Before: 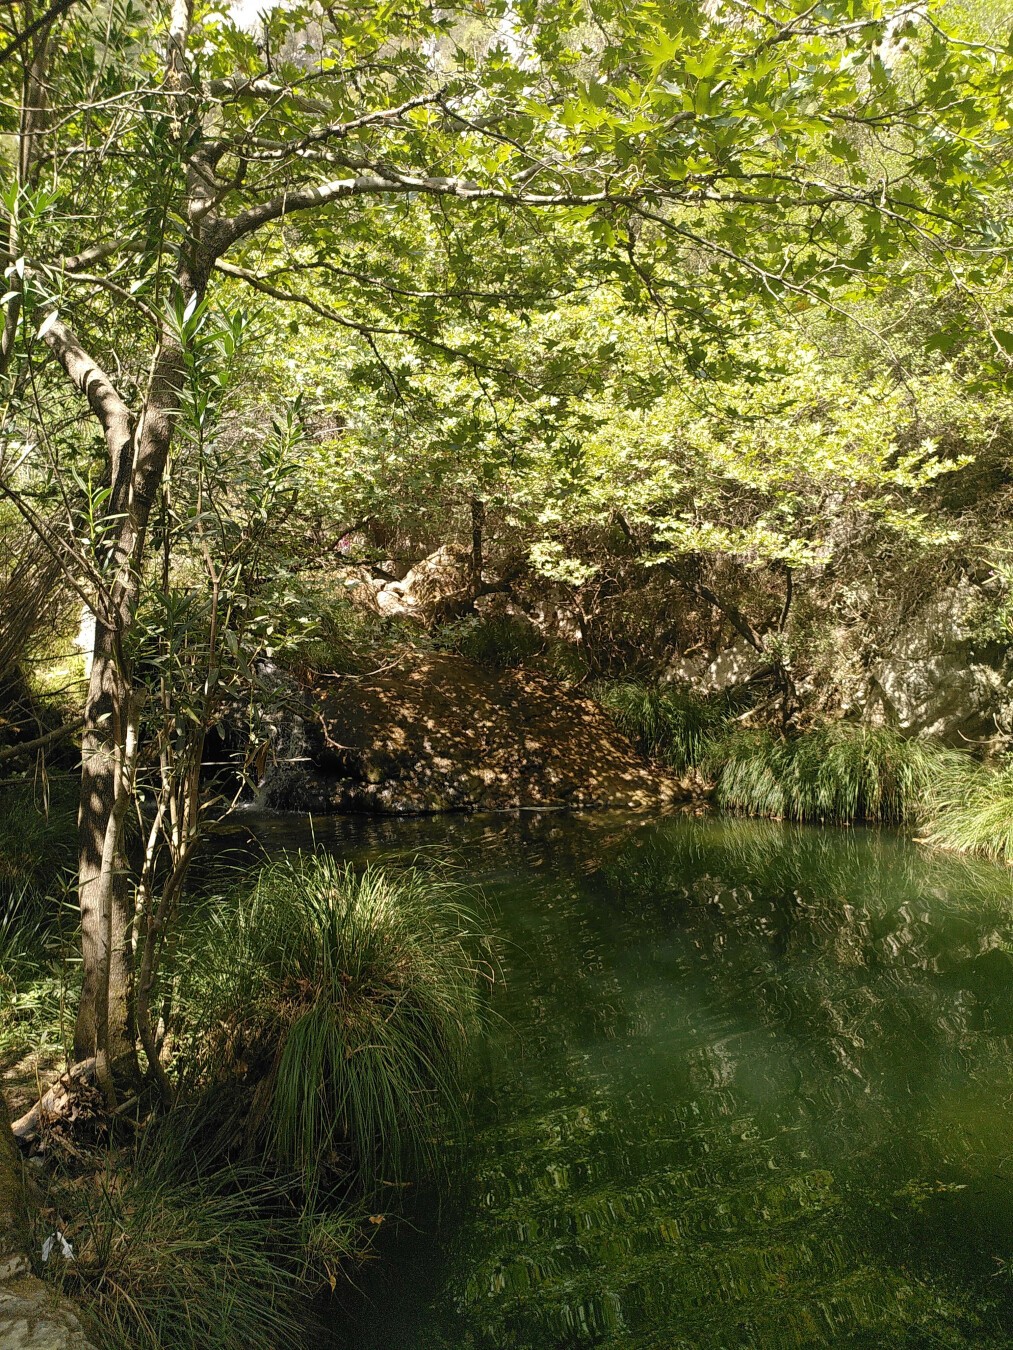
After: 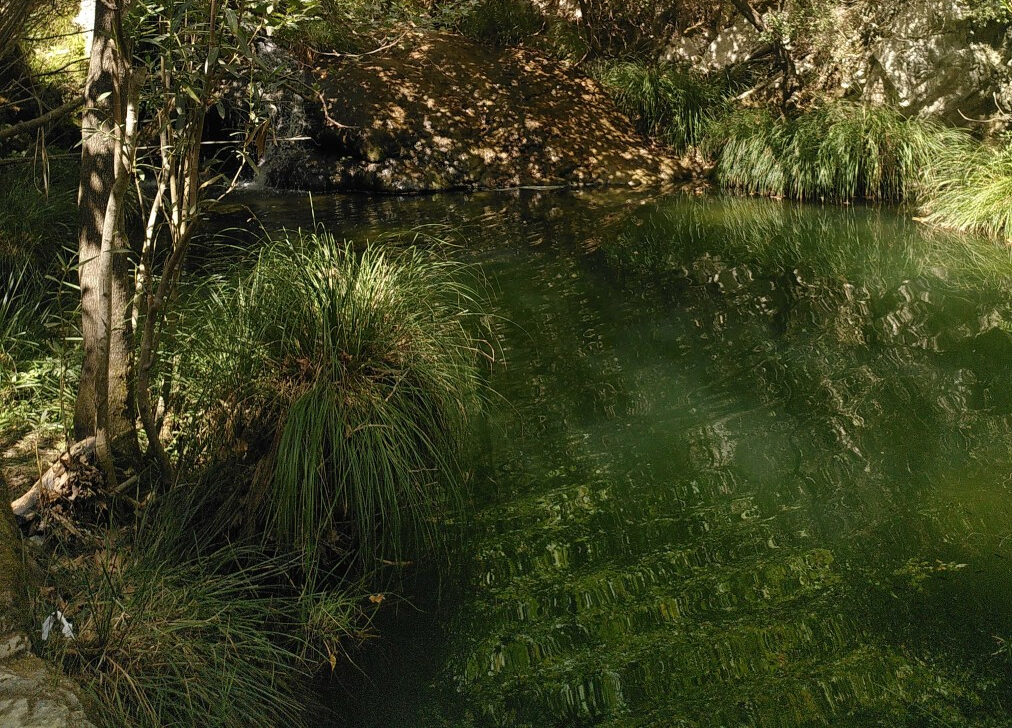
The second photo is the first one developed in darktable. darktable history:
crop and rotate: top 46.073%, right 0.02%
